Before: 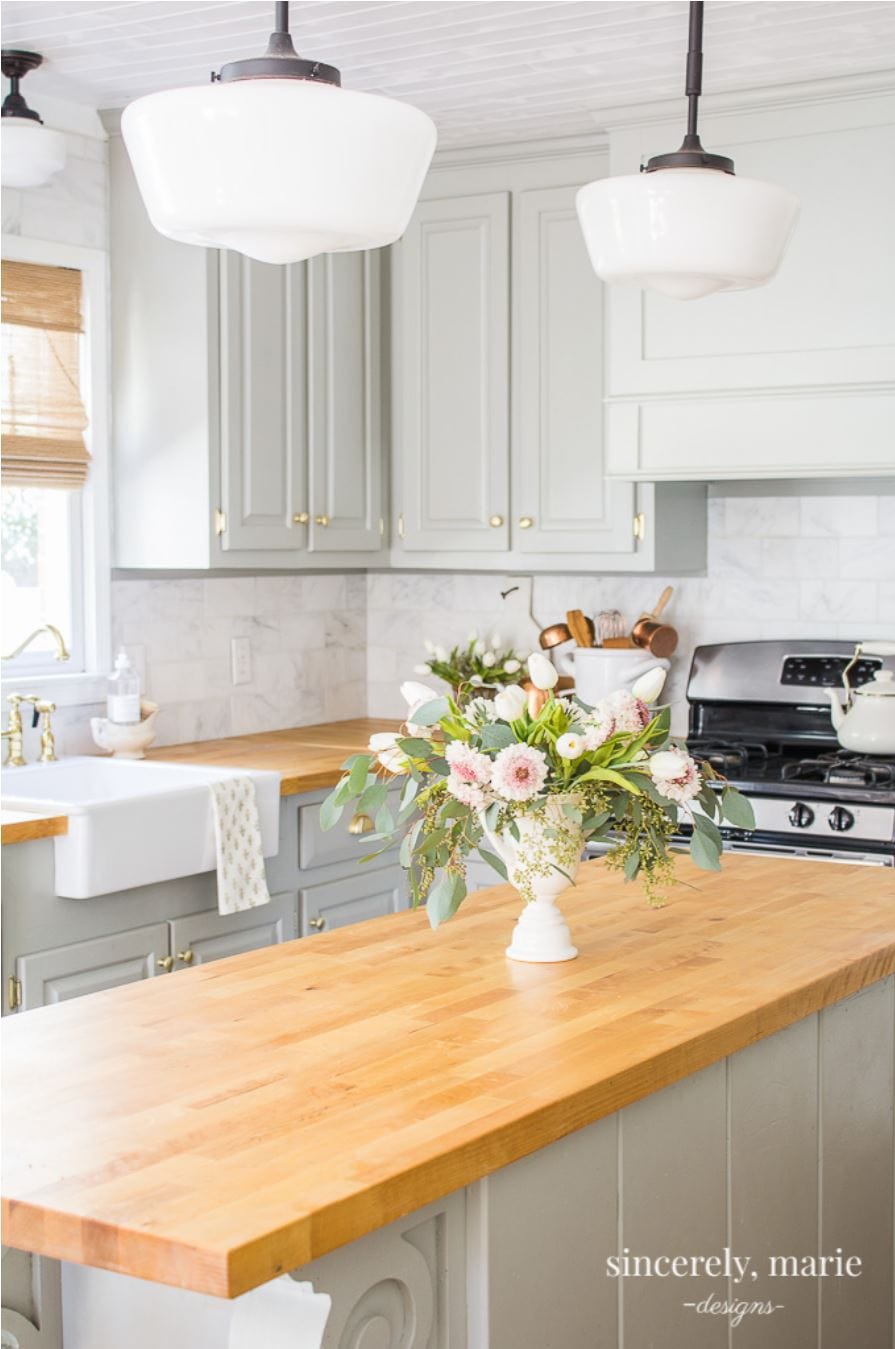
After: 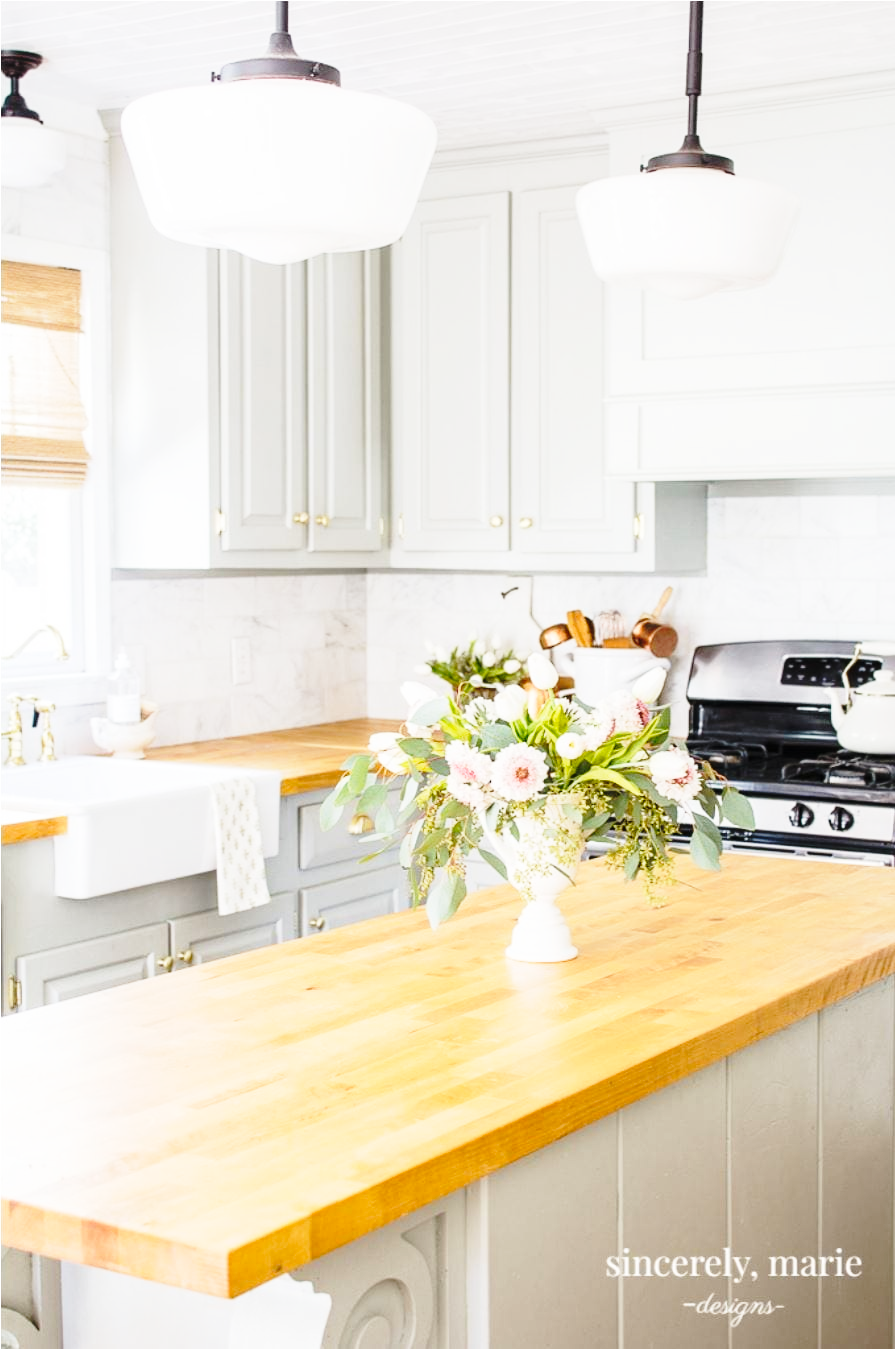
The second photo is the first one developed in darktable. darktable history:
contrast equalizer: y [[0.5 ×6], [0.5 ×6], [0.5, 0.5, 0.501, 0.545, 0.707, 0.863], [0 ×6], [0 ×6]]
base curve: curves: ch0 [(0, 0) (0.04, 0.03) (0.133, 0.232) (0.448, 0.748) (0.843, 0.968) (1, 1)], preserve colors none
